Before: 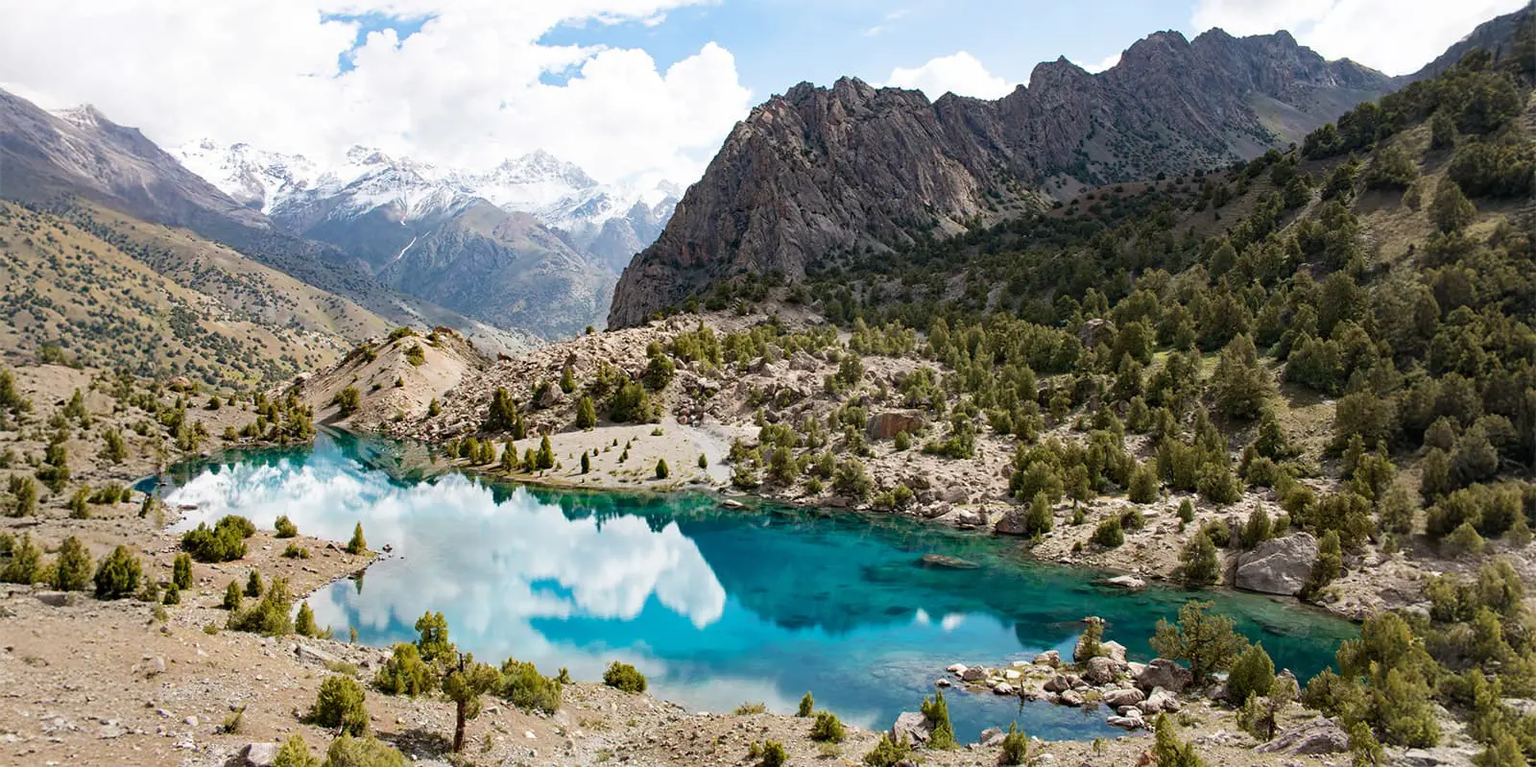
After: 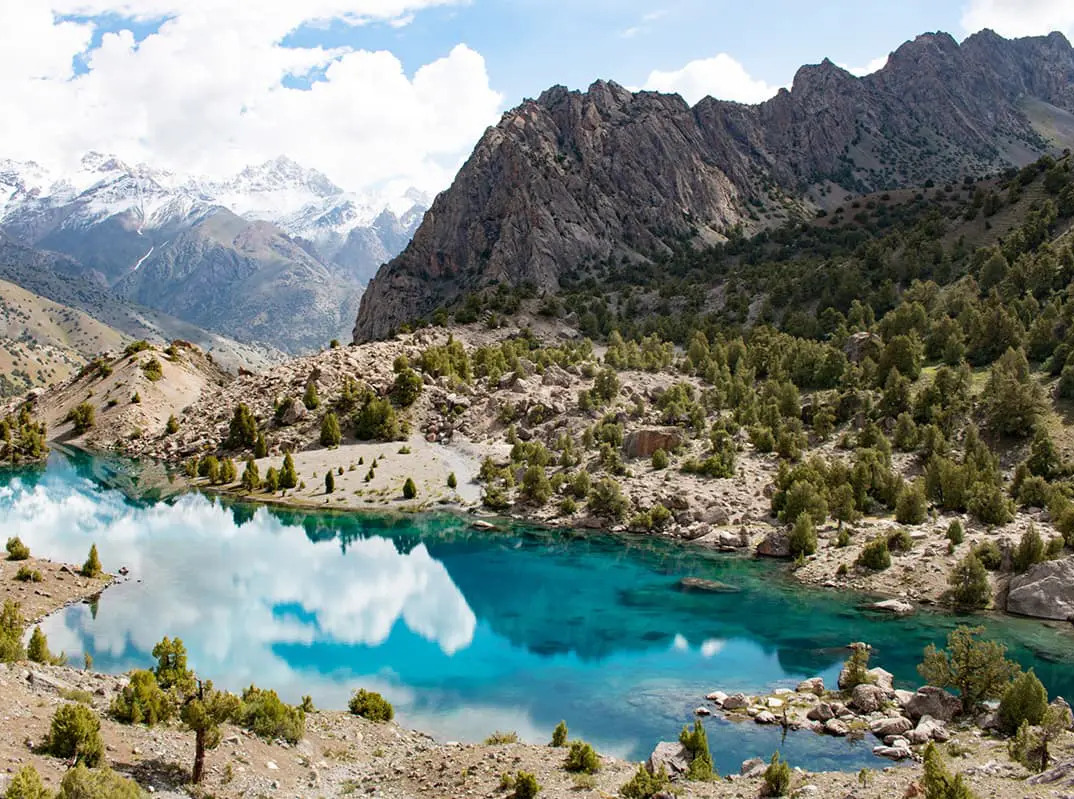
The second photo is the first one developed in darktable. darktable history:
crop and rotate: left 17.516%, right 15.358%
